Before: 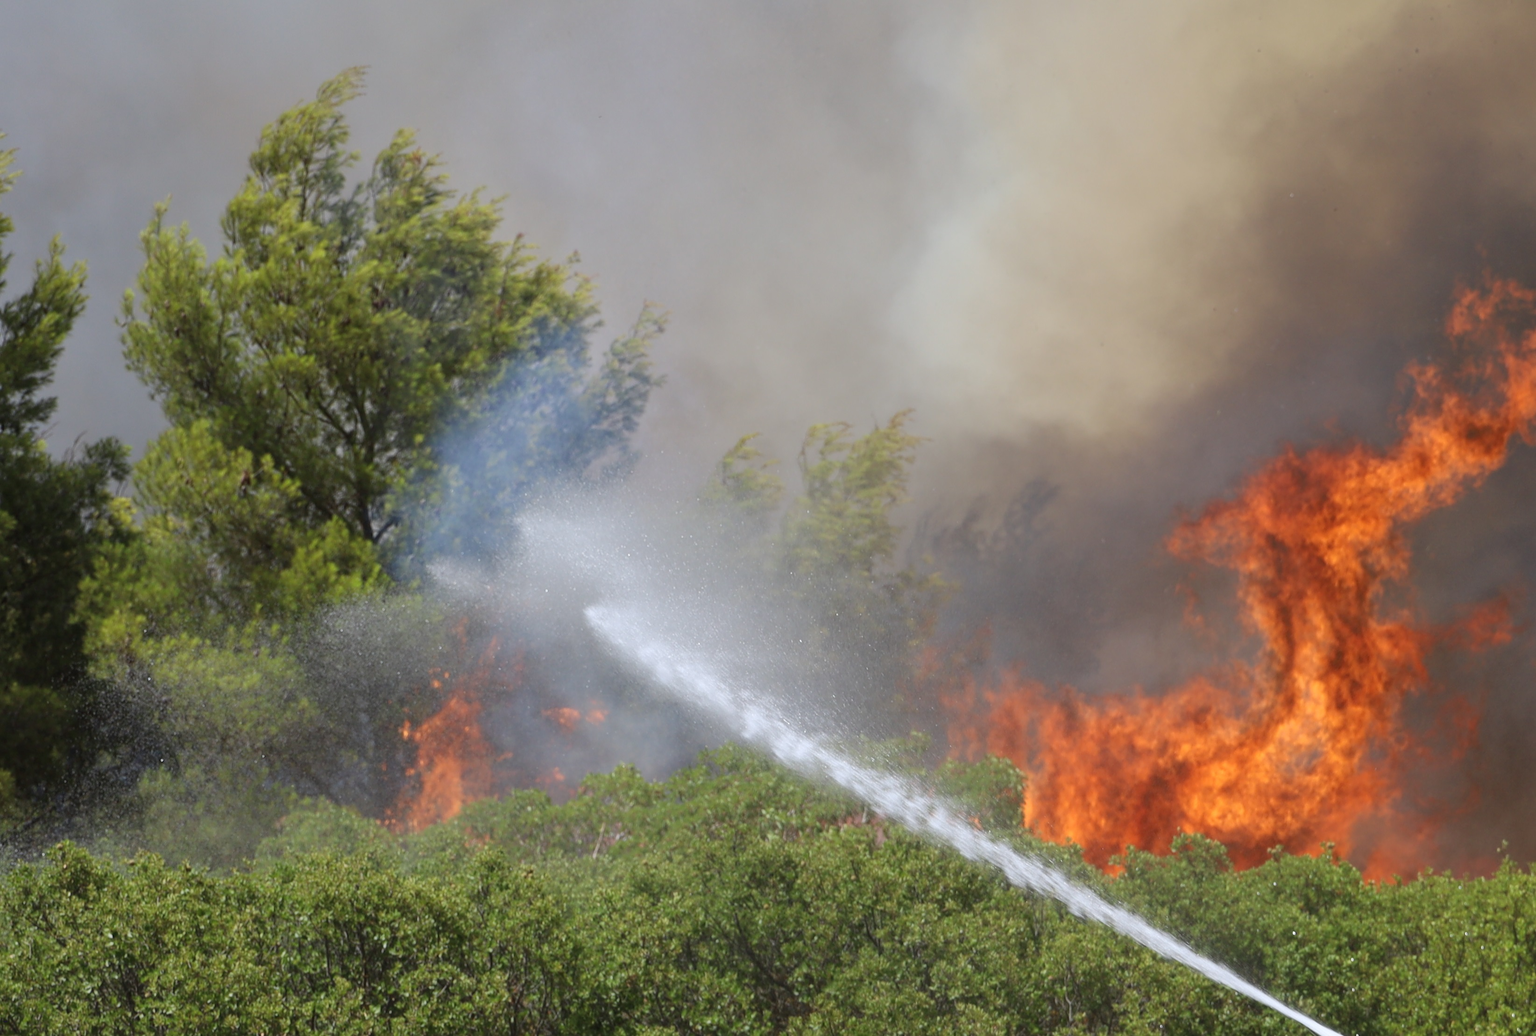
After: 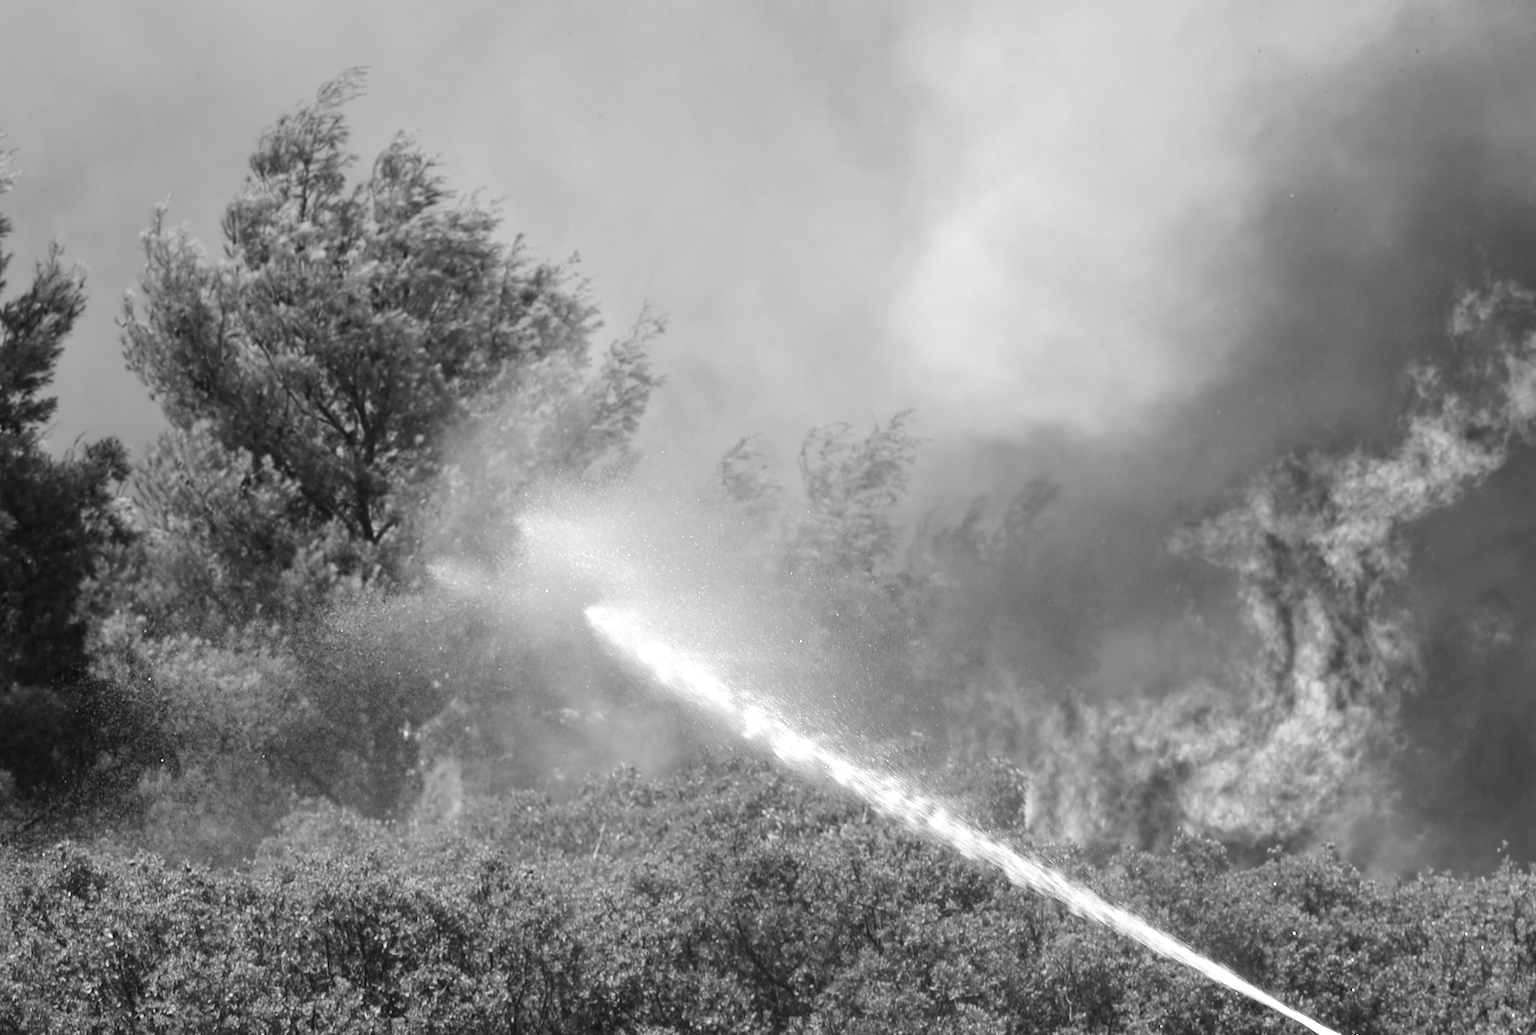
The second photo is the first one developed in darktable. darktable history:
tone equalizer: -8 EV -0.417 EV, -7 EV -0.389 EV, -6 EV -0.333 EV, -5 EV -0.222 EV, -3 EV 0.222 EV, -2 EV 0.333 EV, -1 EV 0.389 EV, +0 EV 0.417 EV, edges refinement/feathering 500, mask exposure compensation -1.57 EV, preserve details no
exposure: exposure 0.2 EV, compensate highlight preservation false
monochrome: on, module defaults
